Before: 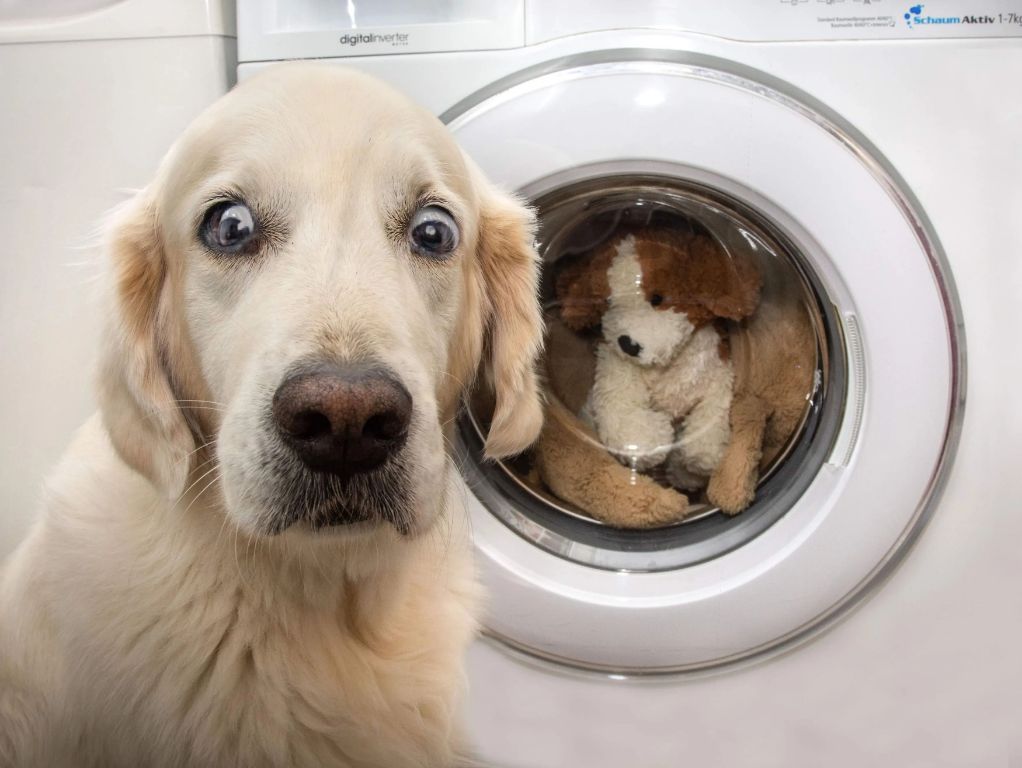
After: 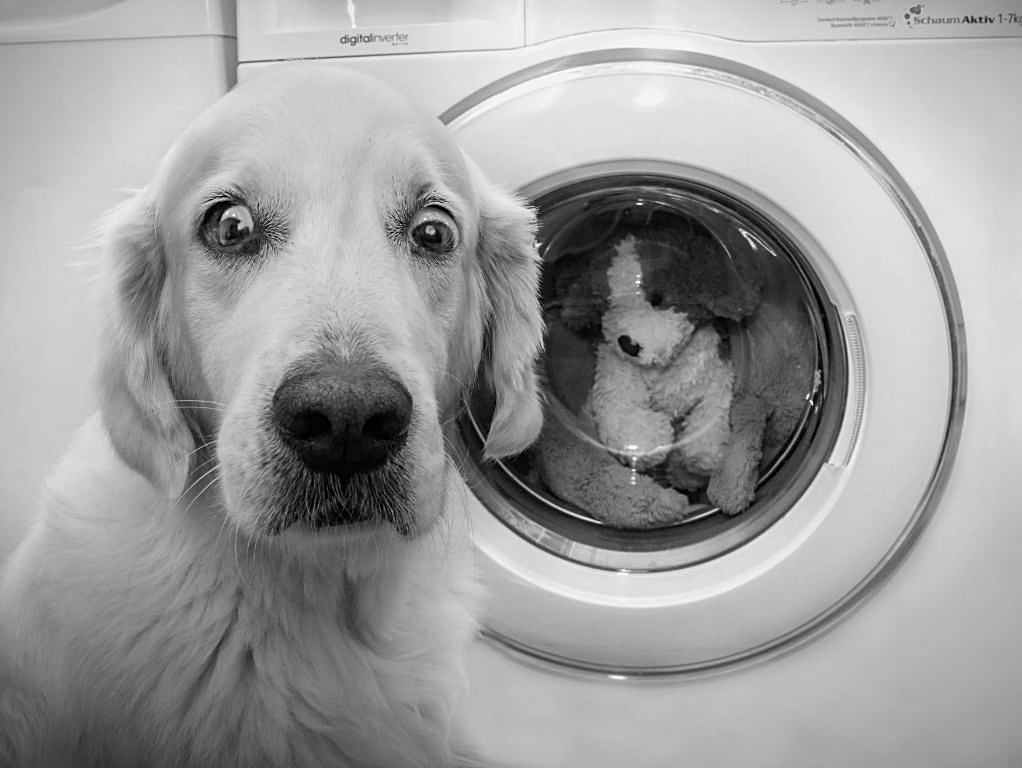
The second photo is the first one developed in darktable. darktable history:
vignetting: fall-off start 100.74%, width/height ratio 1.303, unbound false
exposure: exposure -0.115 EV, compensate highlight preservation false
color calibration: output gray [0.21, 0.42, 0.37, 0], illuminant as shot in camera, x 0.358, y 0.373, temperature 4628.91 K
sharpen: on, module defaults
tone equalizer: on, module defaults
